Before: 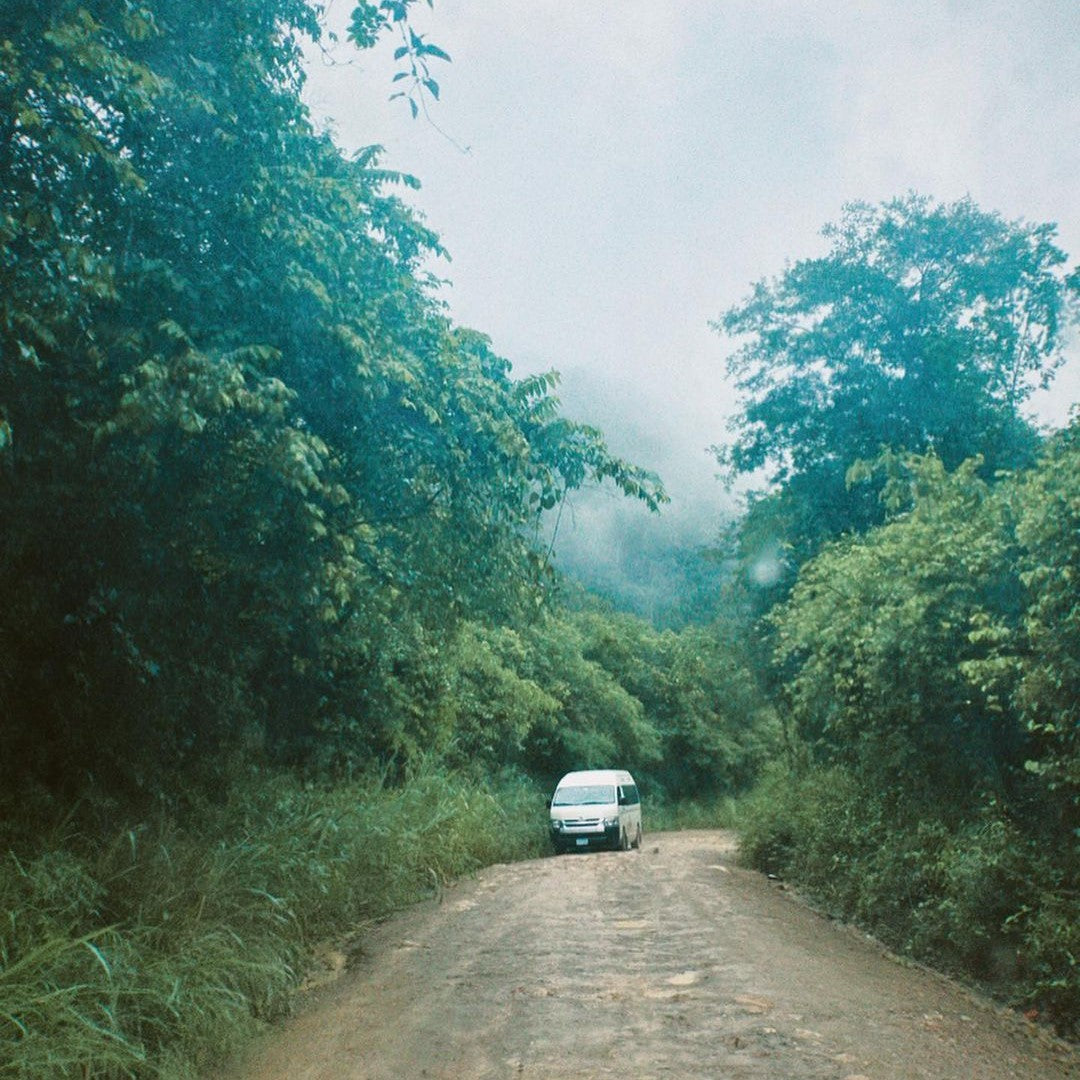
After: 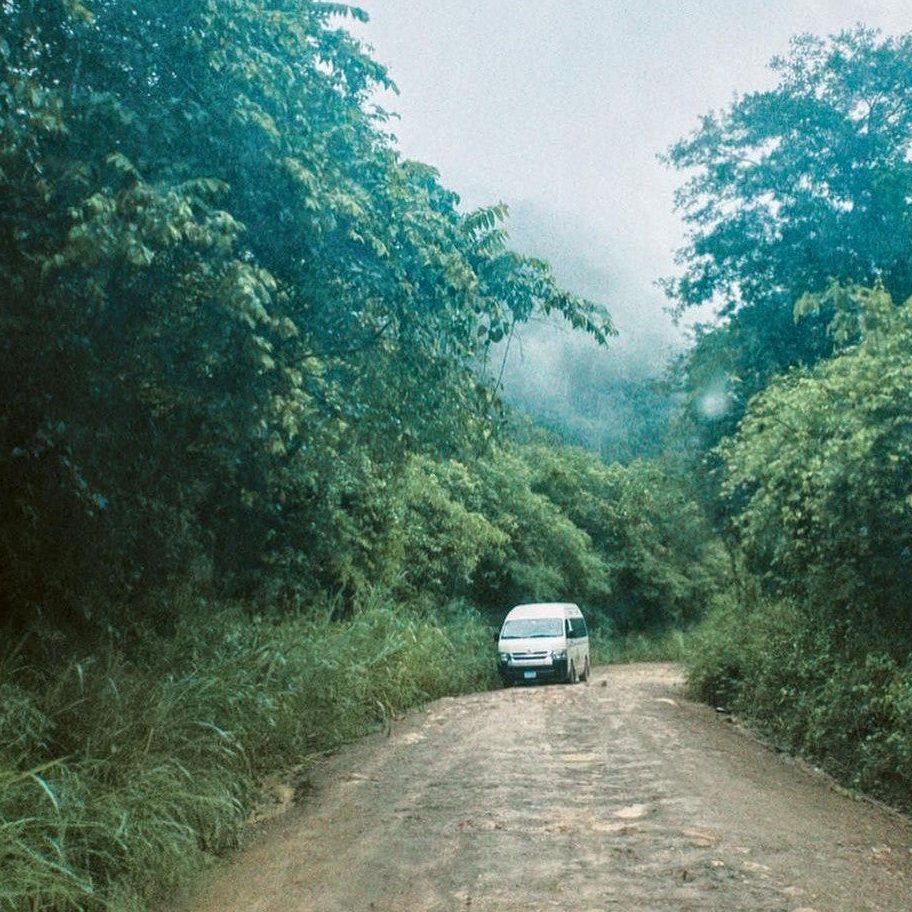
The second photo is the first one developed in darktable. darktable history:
crop and rotate: left 4.842%, top 15.51%, right 10.668%
local contrast: detail 130%
